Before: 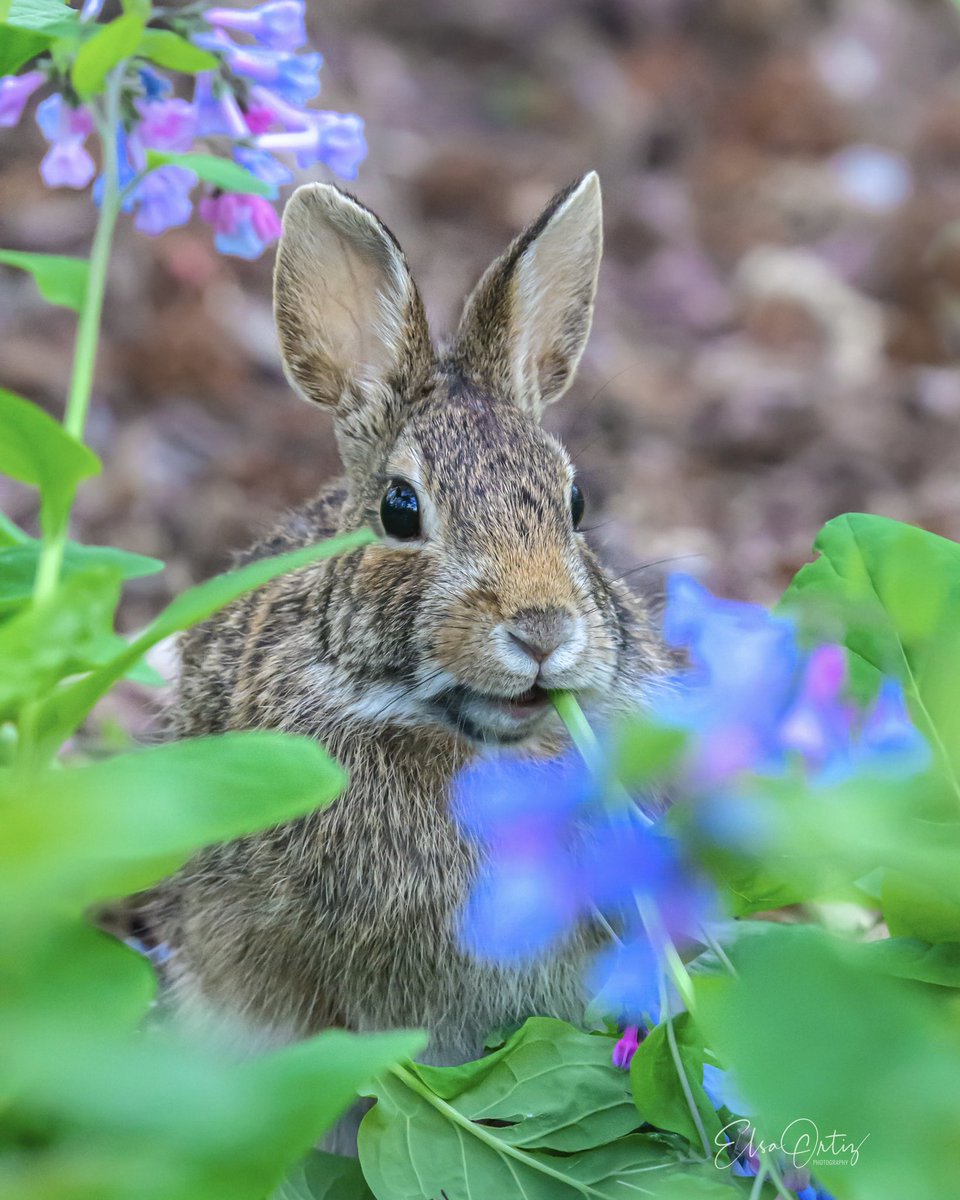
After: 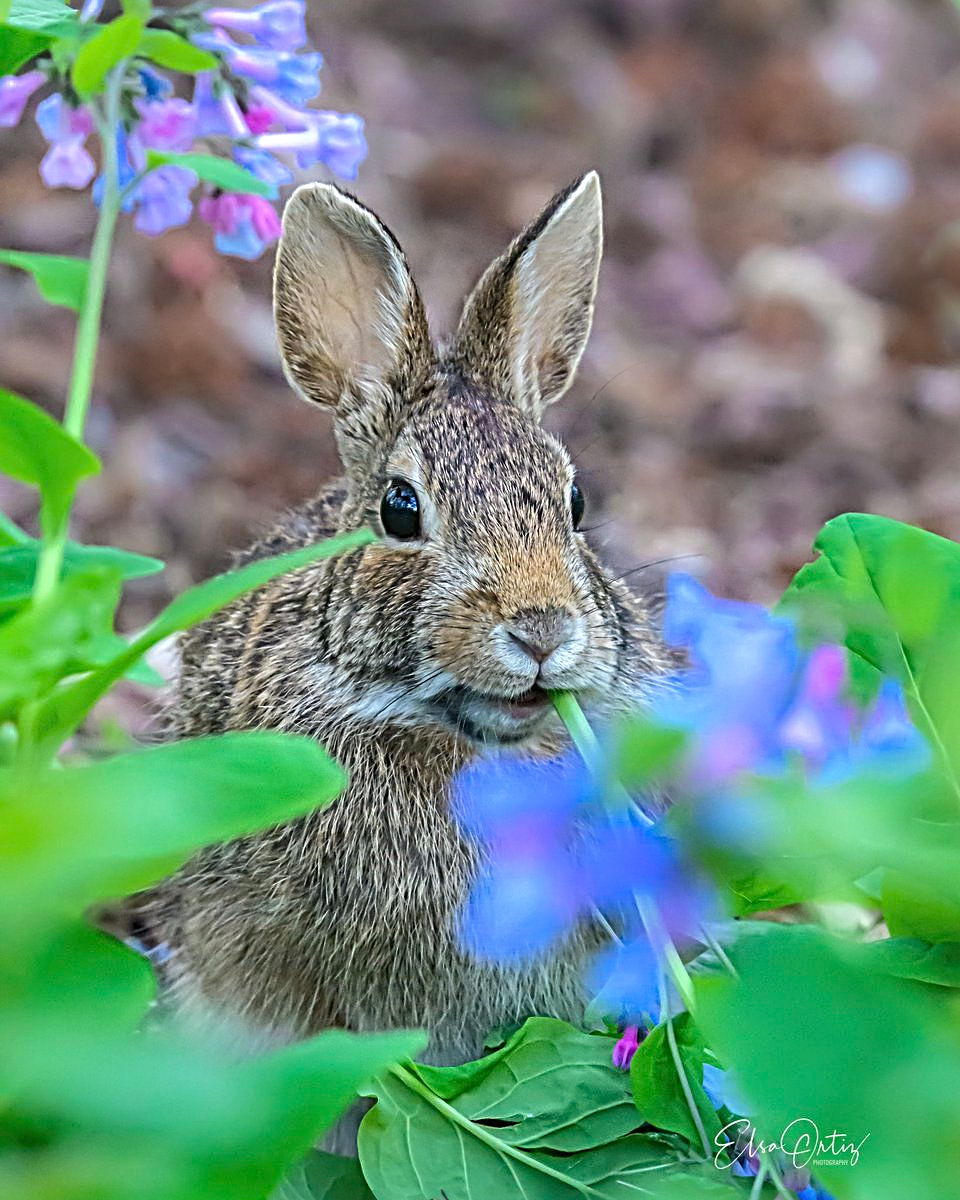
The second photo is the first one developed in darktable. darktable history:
sharpen: radius 3.666, amount 0.917
